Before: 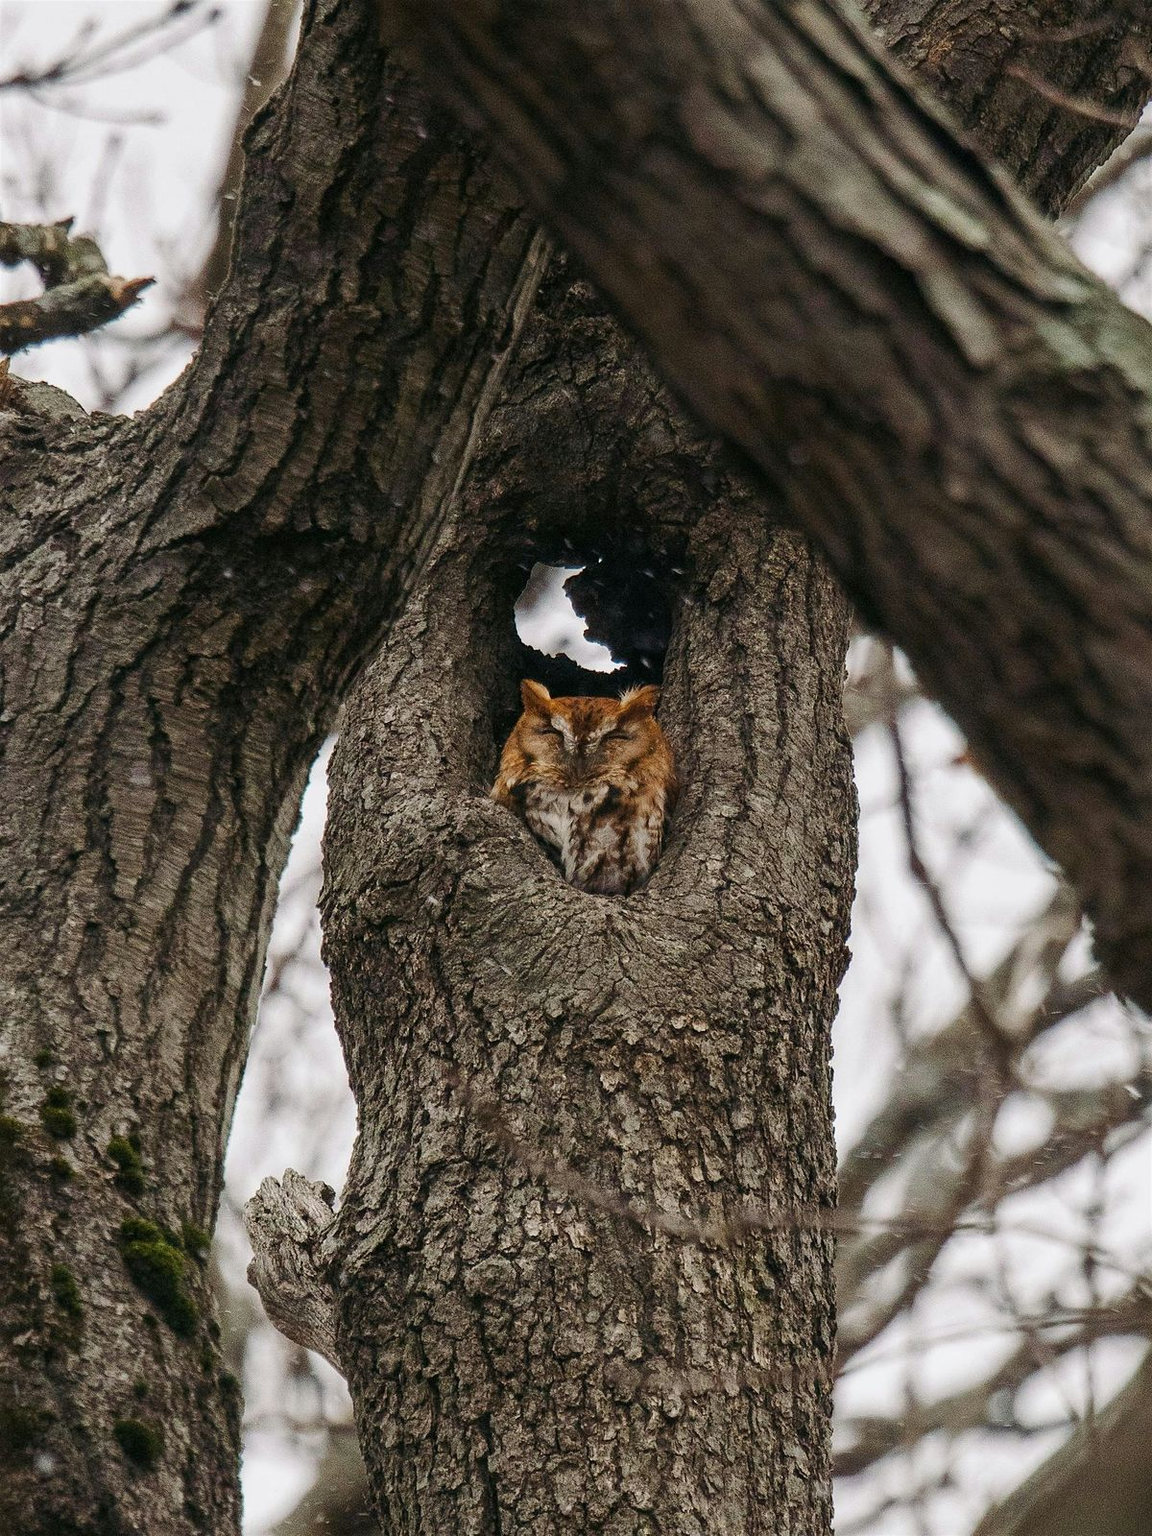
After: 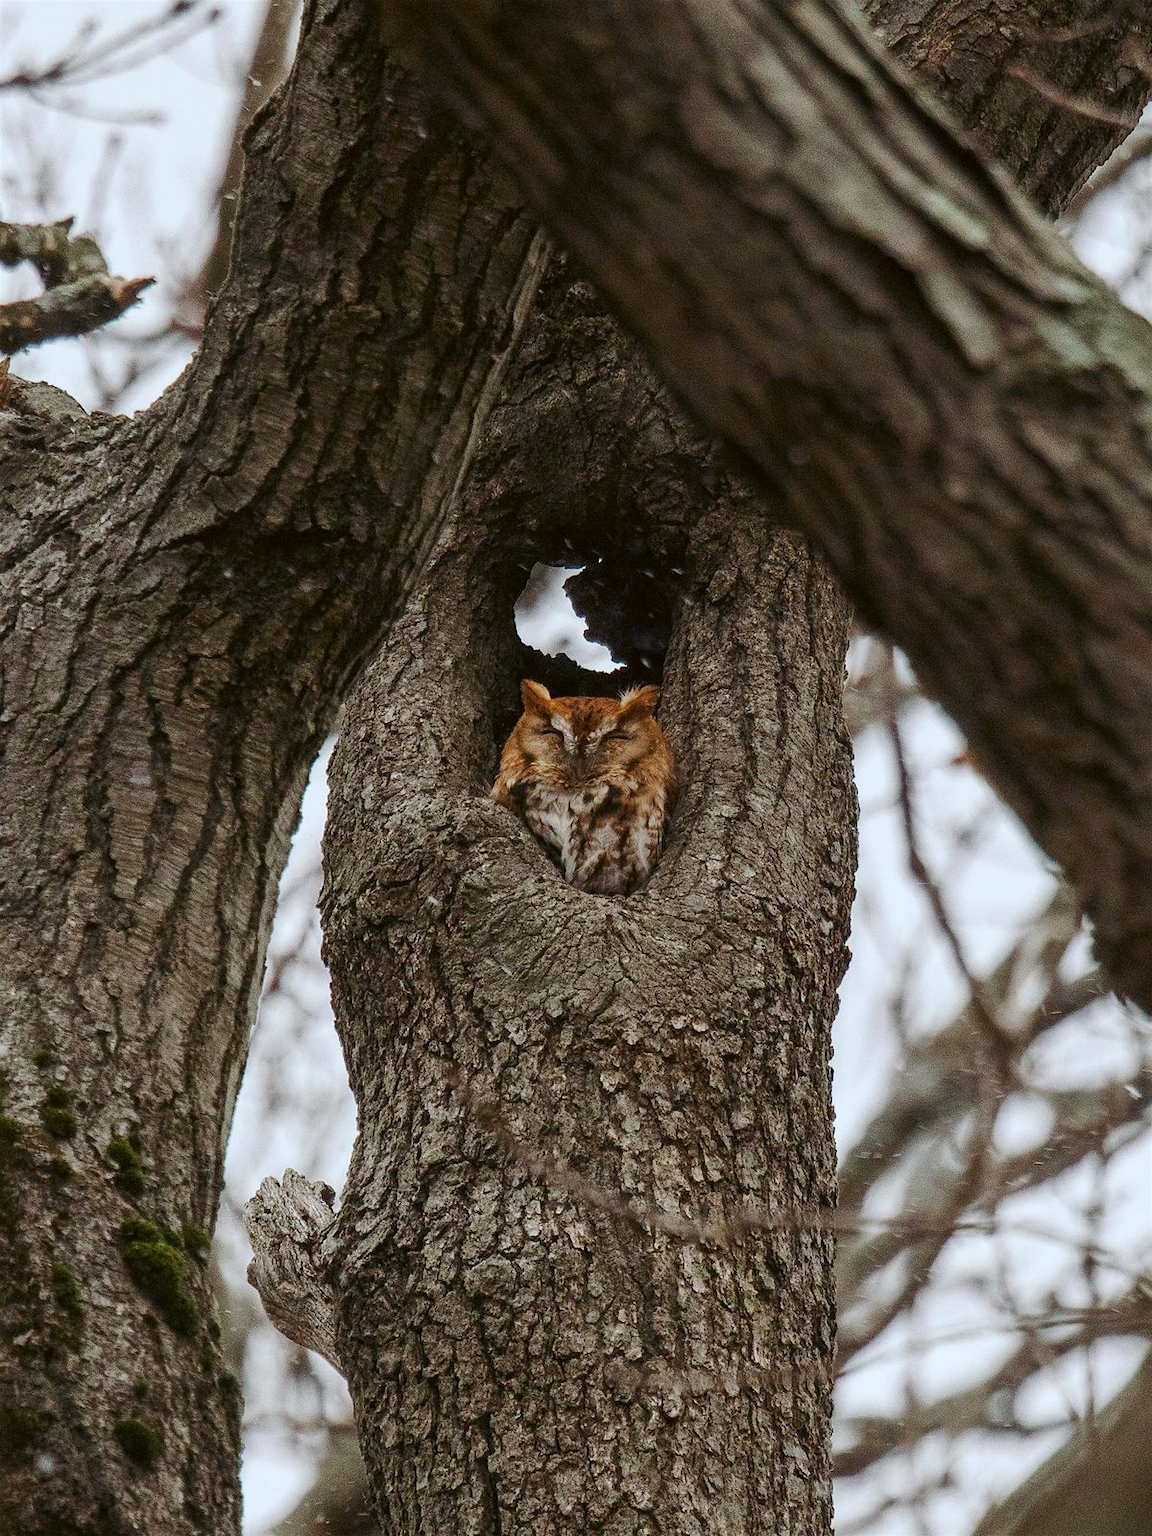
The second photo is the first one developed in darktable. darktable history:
color correction: highlights a* -3.36, highlights b* -6.96, shadows a* 3.11, shadows b* 5.5
